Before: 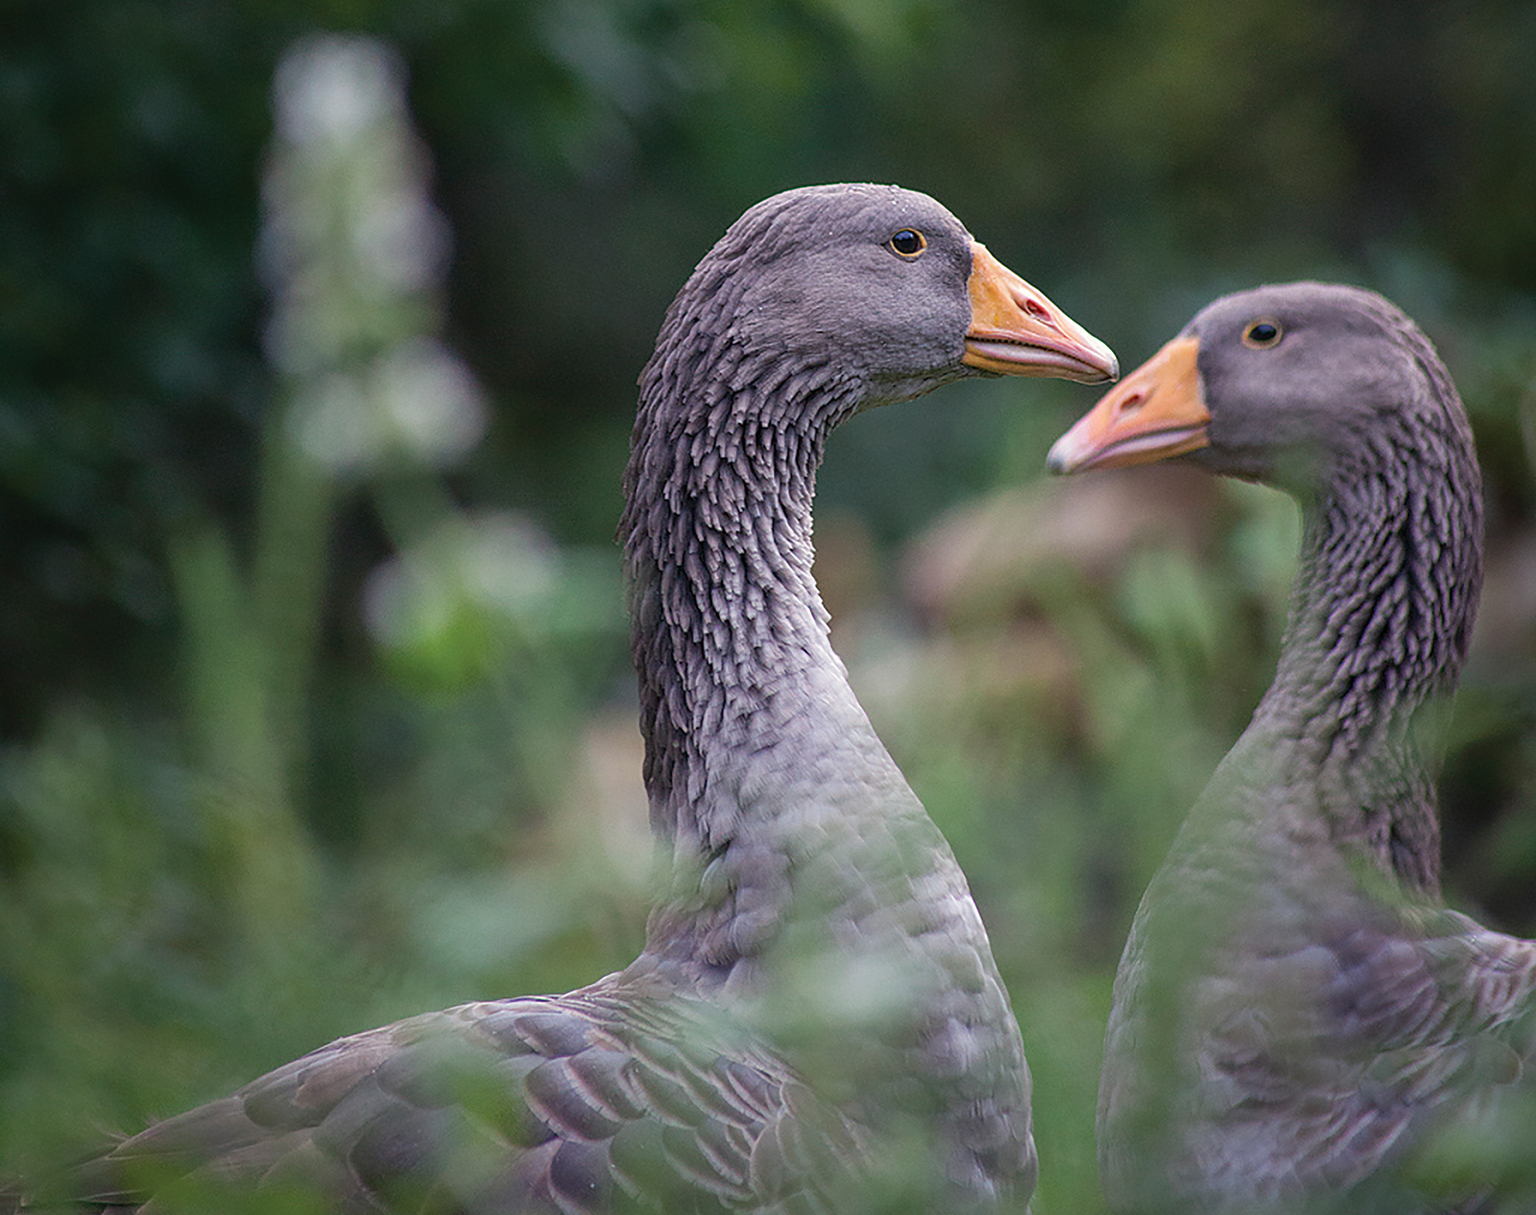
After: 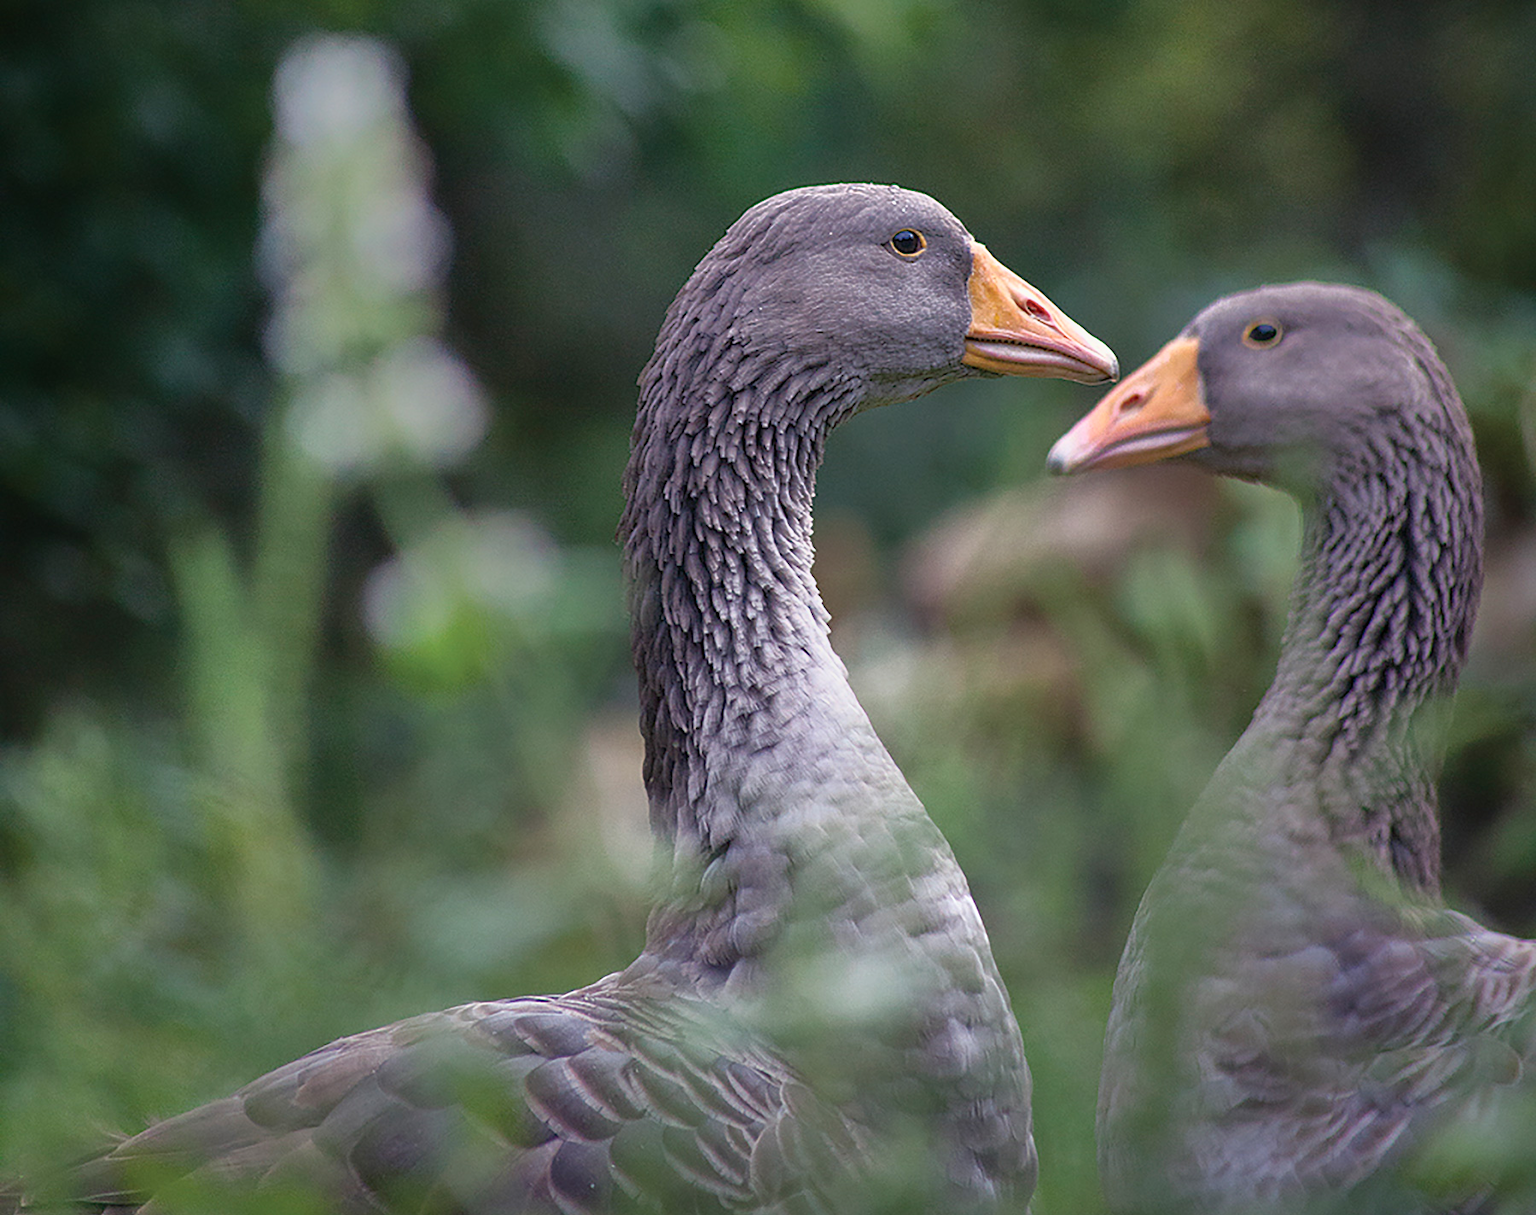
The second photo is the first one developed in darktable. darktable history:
tone equalizer: -7 EV -0.63 EV, -6 EV 1 EV, -5 EV -0.45 EV, -4 EV 0.43 EV, -3 EV 0.41 EV, -2 EV 0.15 EV, -1 EV -0.15 EV, +0 EV -0.39 EV, smoothing diameter 25%, edges refinement/feathering 10, preserve details guided filter
contrast brightness saturation: contrast 0.1, brightness 0.02, saturation 0.02
